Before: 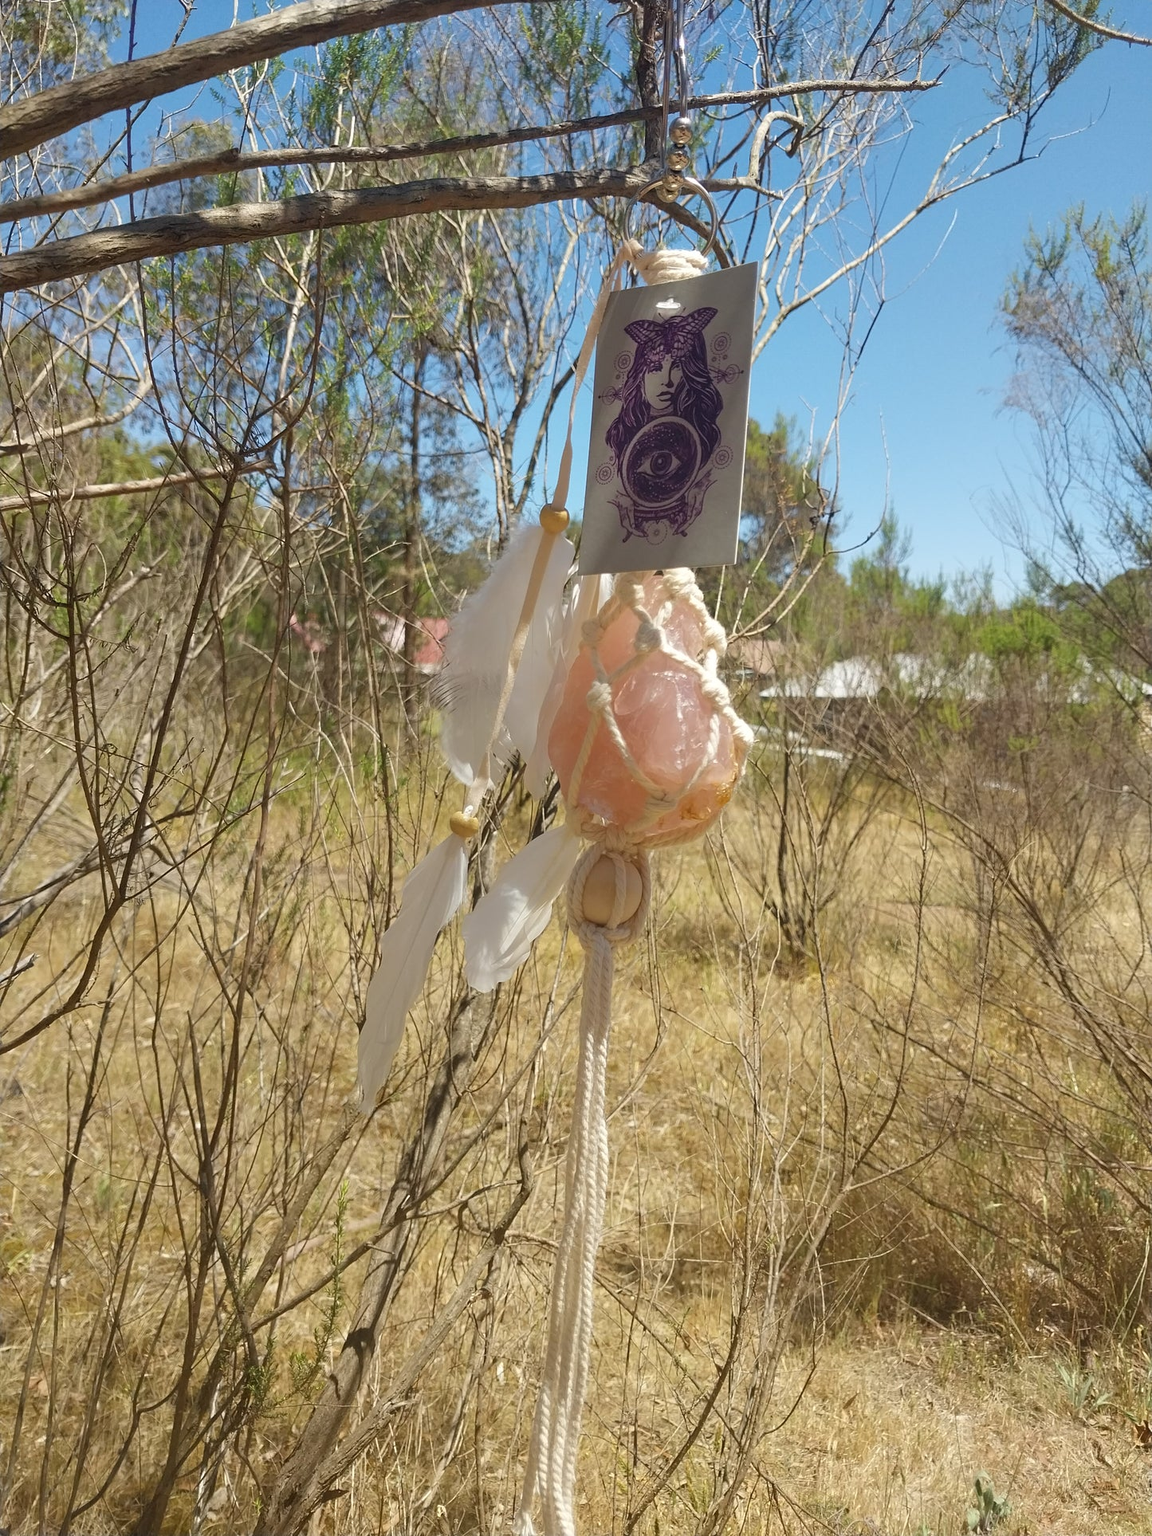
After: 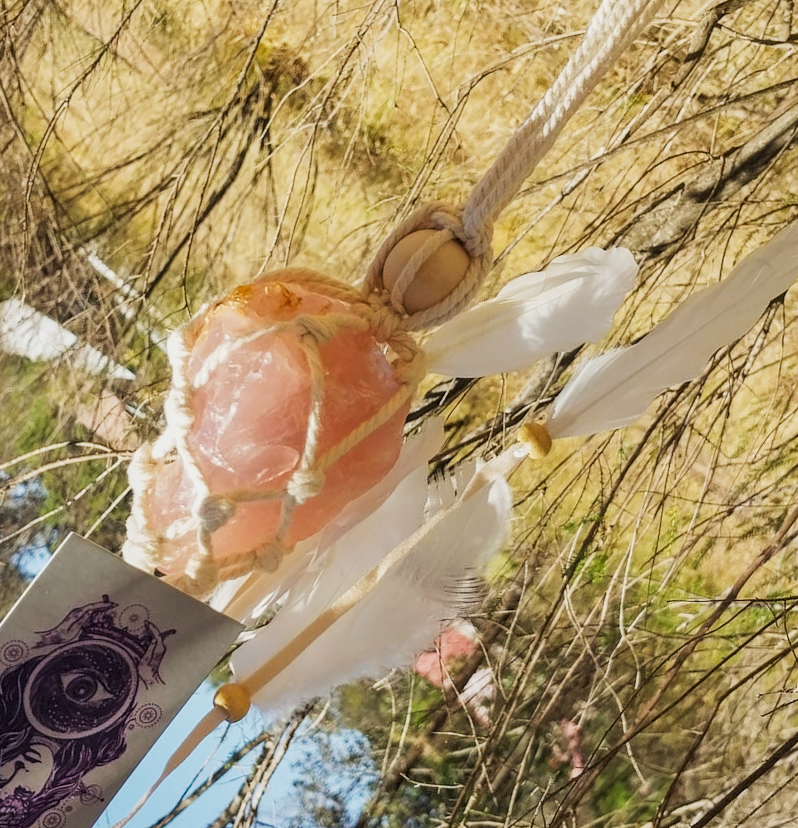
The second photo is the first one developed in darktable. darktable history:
crop and rotate: angle 147.28°, left 9.097%, top 15.618%, right 4.548%, bottom 17.18%
filmic rgb: black relative exposure -7.65 EV, white relative exposure 4.56 EV, threshold 3.06 EV, hardness 3.61, enable highlight reconstruction true
tone curve: curves: ch0 [(0, 0) (0.003, 0.003) (0.011, 0.012) (0.025, 0.023) (0.044, 0.04) (0.069, 0.056) (0.1, 0.082) (0.136, 0.107) (0.177, 0.144) (0.224, 0.186) (0.277, 0.237) (0.335, 0.297) (0.399, 0.37) (0.468, 0.465) (0.543, 0.567) (0.623, 0.68) (0.709, 0.782) (0.801, 0.86) (0.898, 0.924) (1, 1)], preserve colors none
local contrast: on, module defaults
exposure: exposure 0.202 EV, compensate highlight preservation false
